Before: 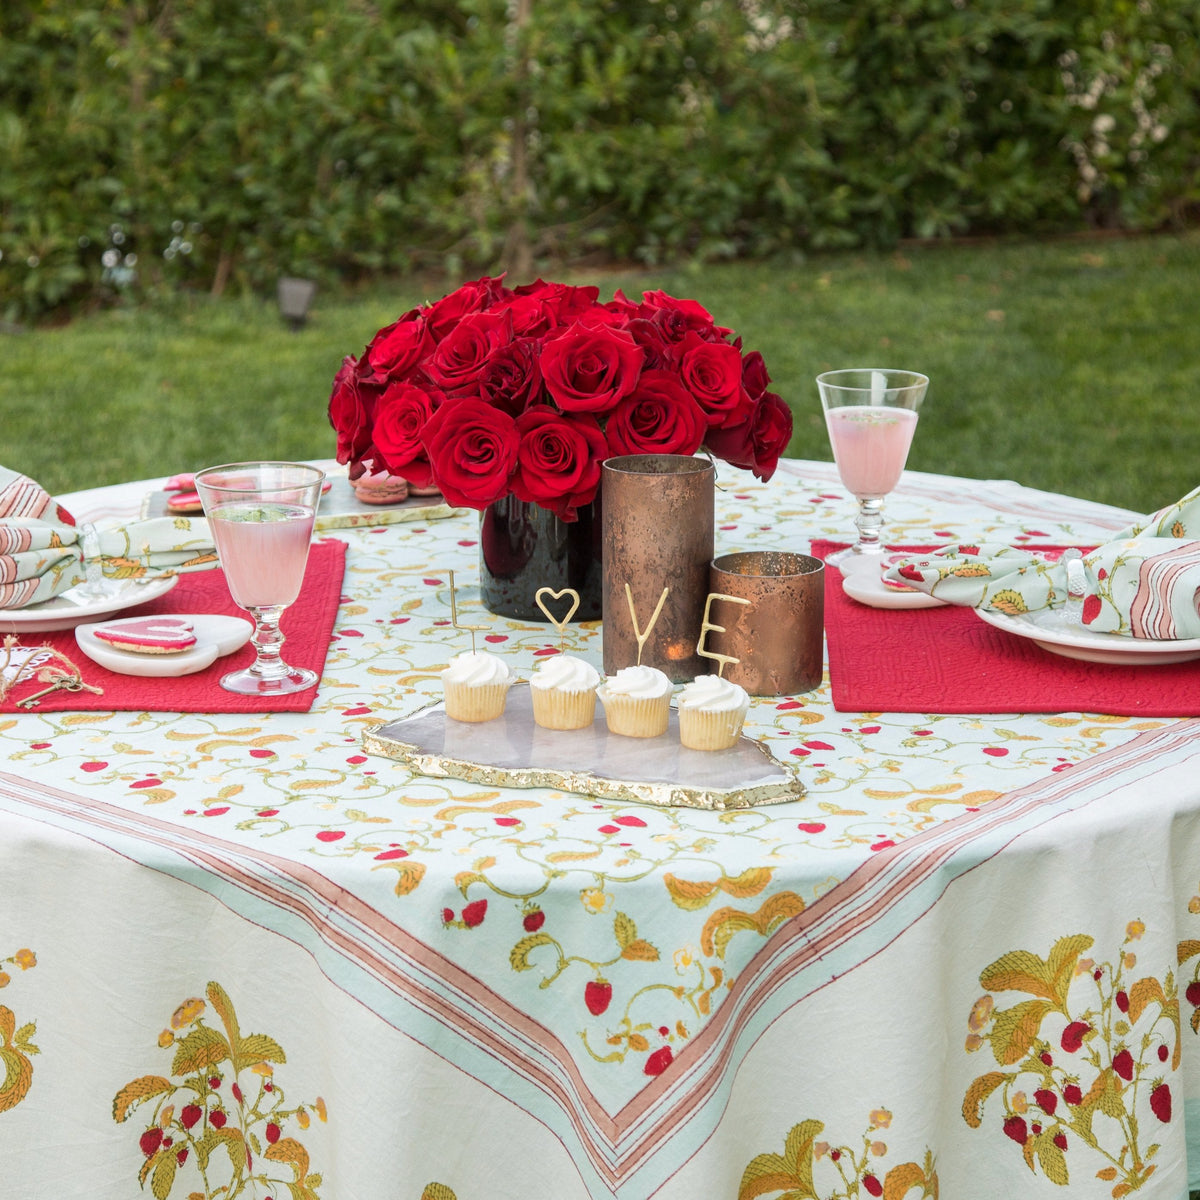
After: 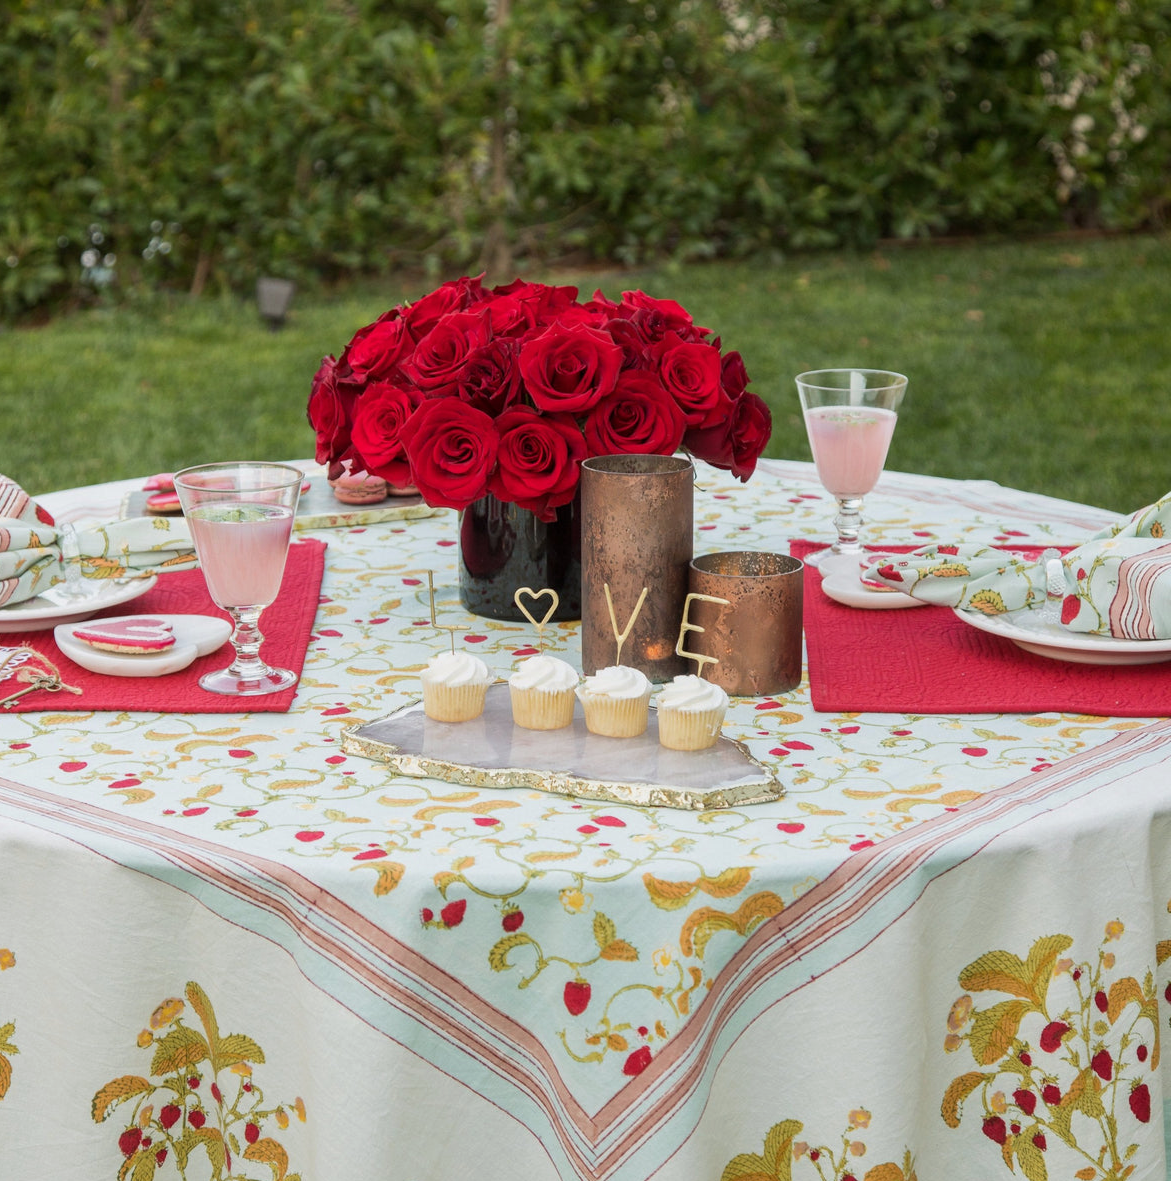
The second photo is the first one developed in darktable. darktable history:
exposure: exposure -0.182 EV, compensate highlight preservation false
crop and rotate: left 1.788%, right 0.55%, bottom 1.583%
